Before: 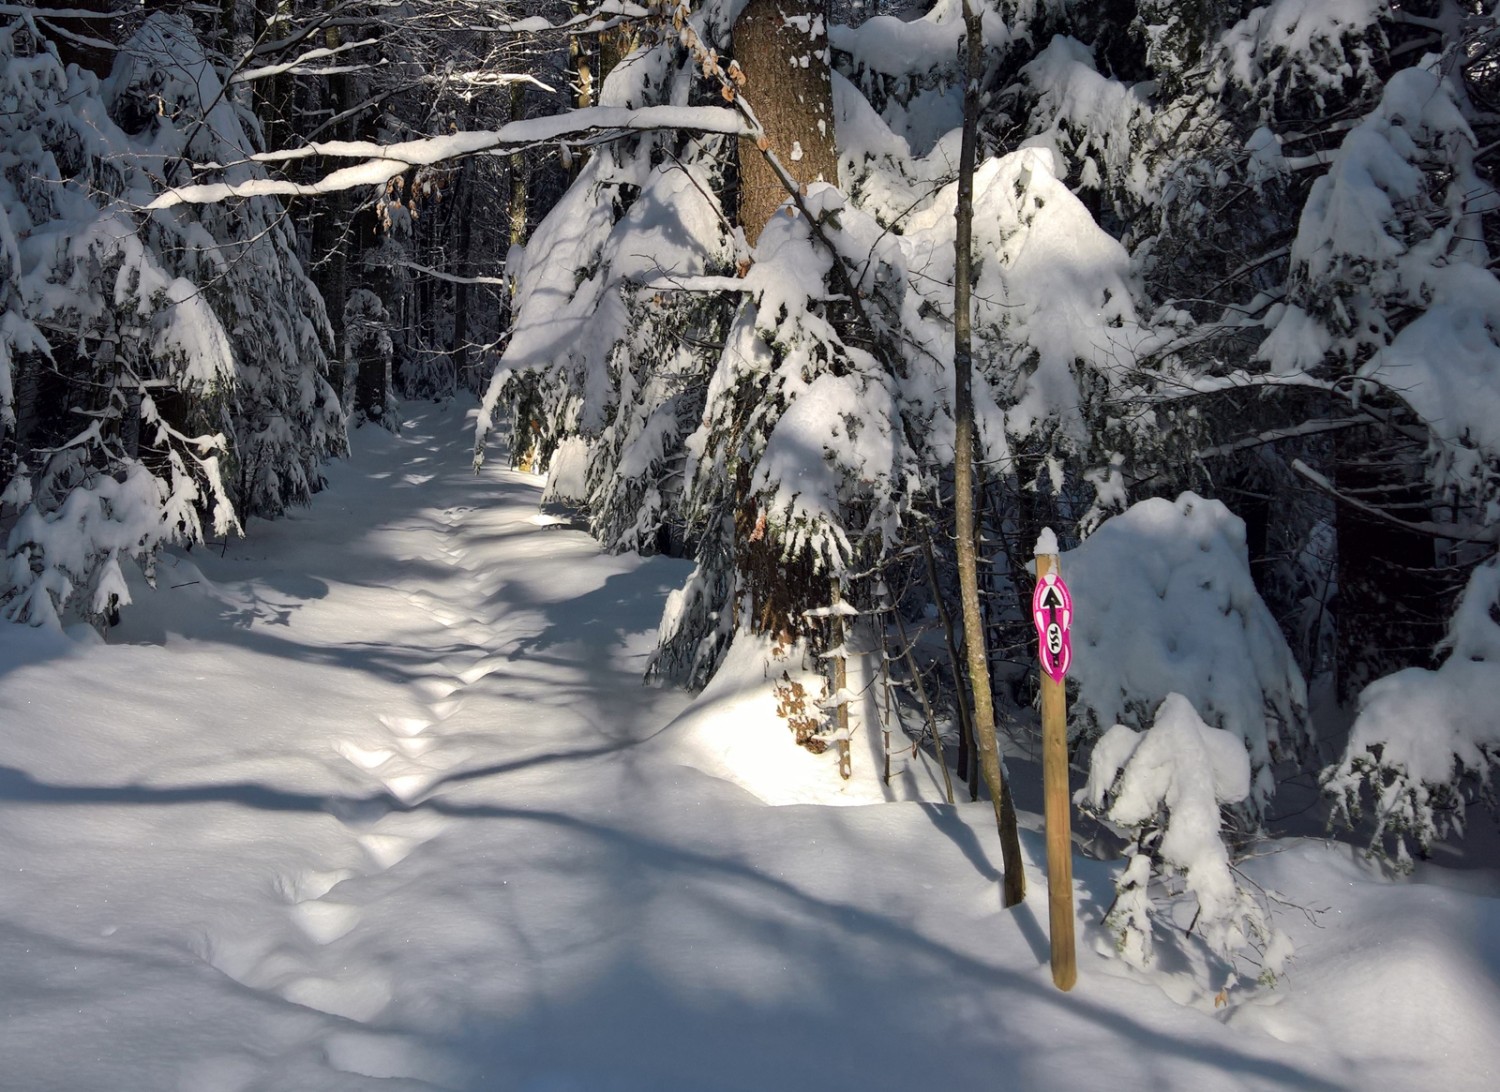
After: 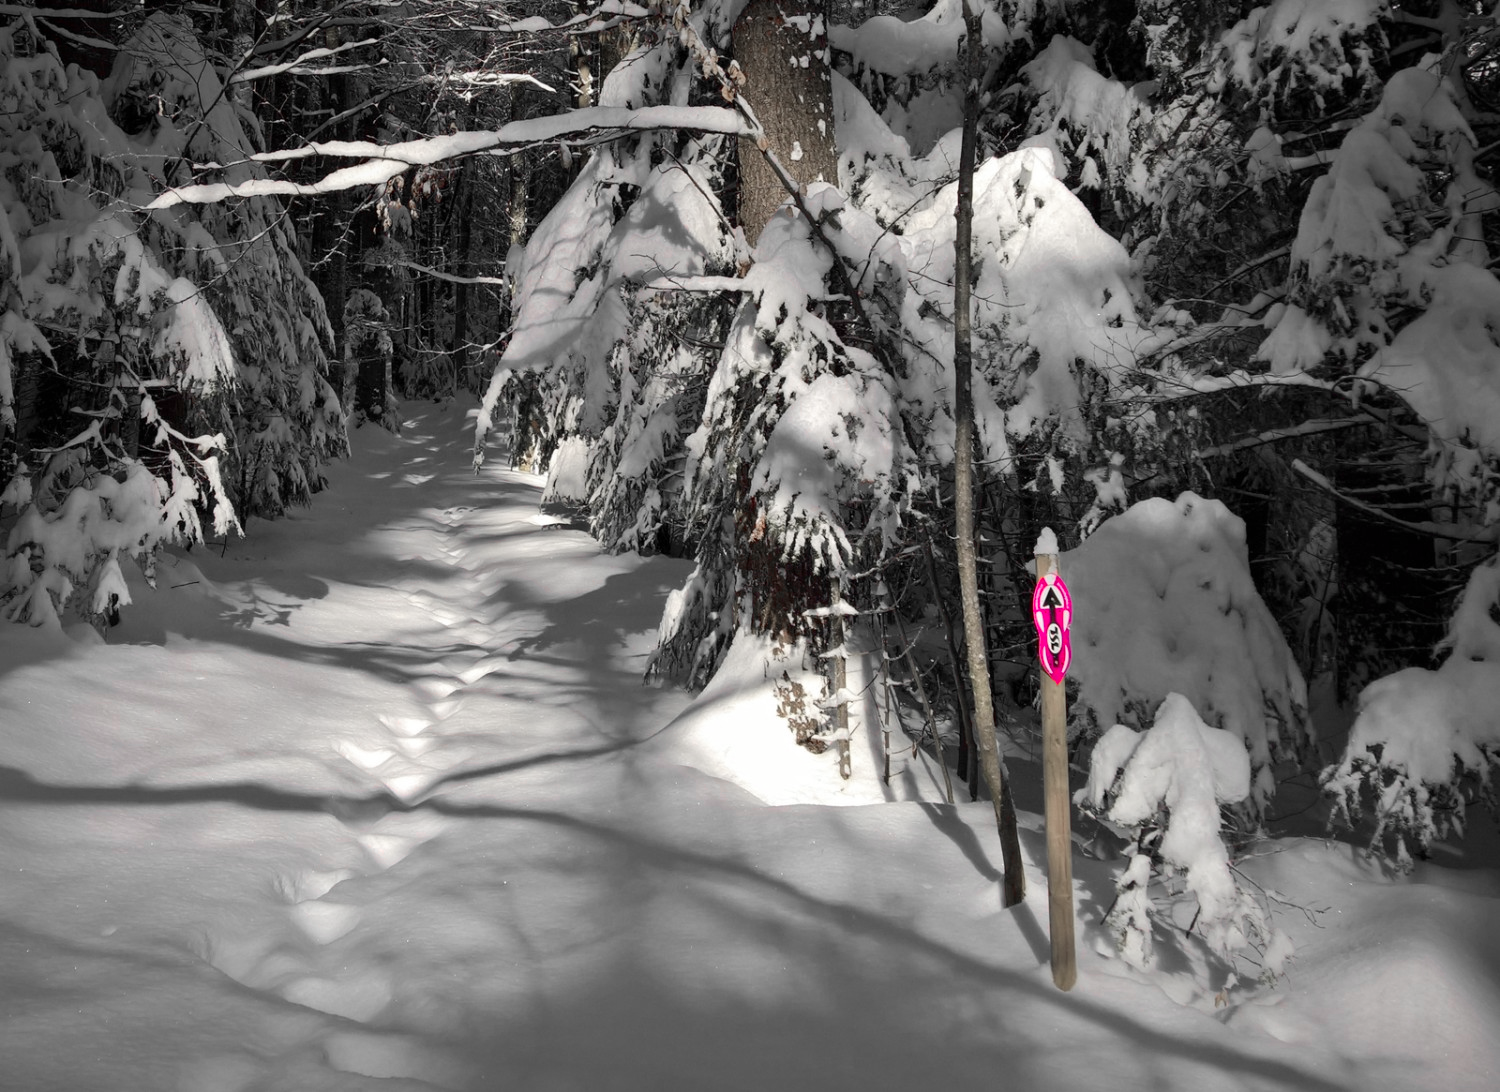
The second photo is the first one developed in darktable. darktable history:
vignetting: fall-off start 80.87%, fall-off radius 61.59%, brightness -0.384, saturation 0.007, center (0, 0.007), automatic ratio true, width/height ratio 1.418
color zones: curves: ch1 [(0, 0.831) (0.08, 0.771) (0.157, 0.268) (0.241, 0.207) (0.562, -0.005) (0.714, -0.013) (0.876, 0.01) (1, 0.831)]
